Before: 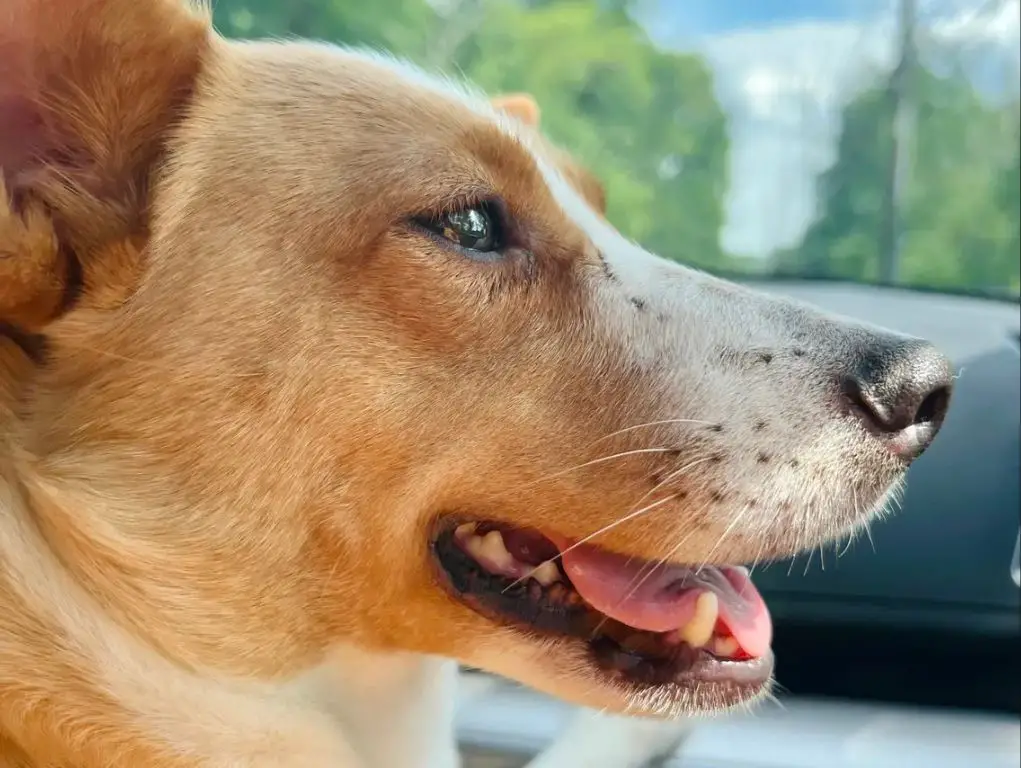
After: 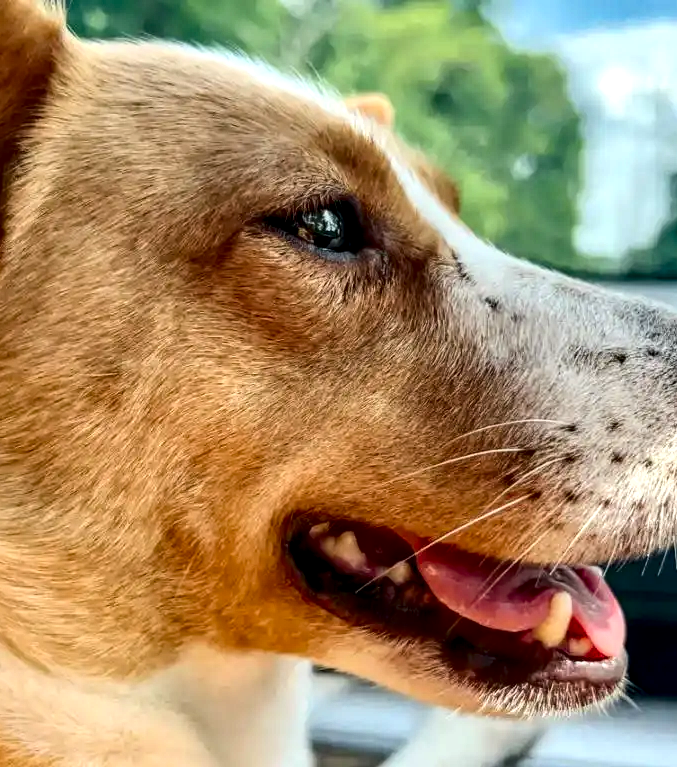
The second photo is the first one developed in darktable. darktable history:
local contrast: detail 150%
haze removal: compatibility mode true, adaptive false
contrast brightness saturation: contrast 0.198, brightness -0.104, saturation 0.096
crop and rotate: left 14.317%, right 19.306%
